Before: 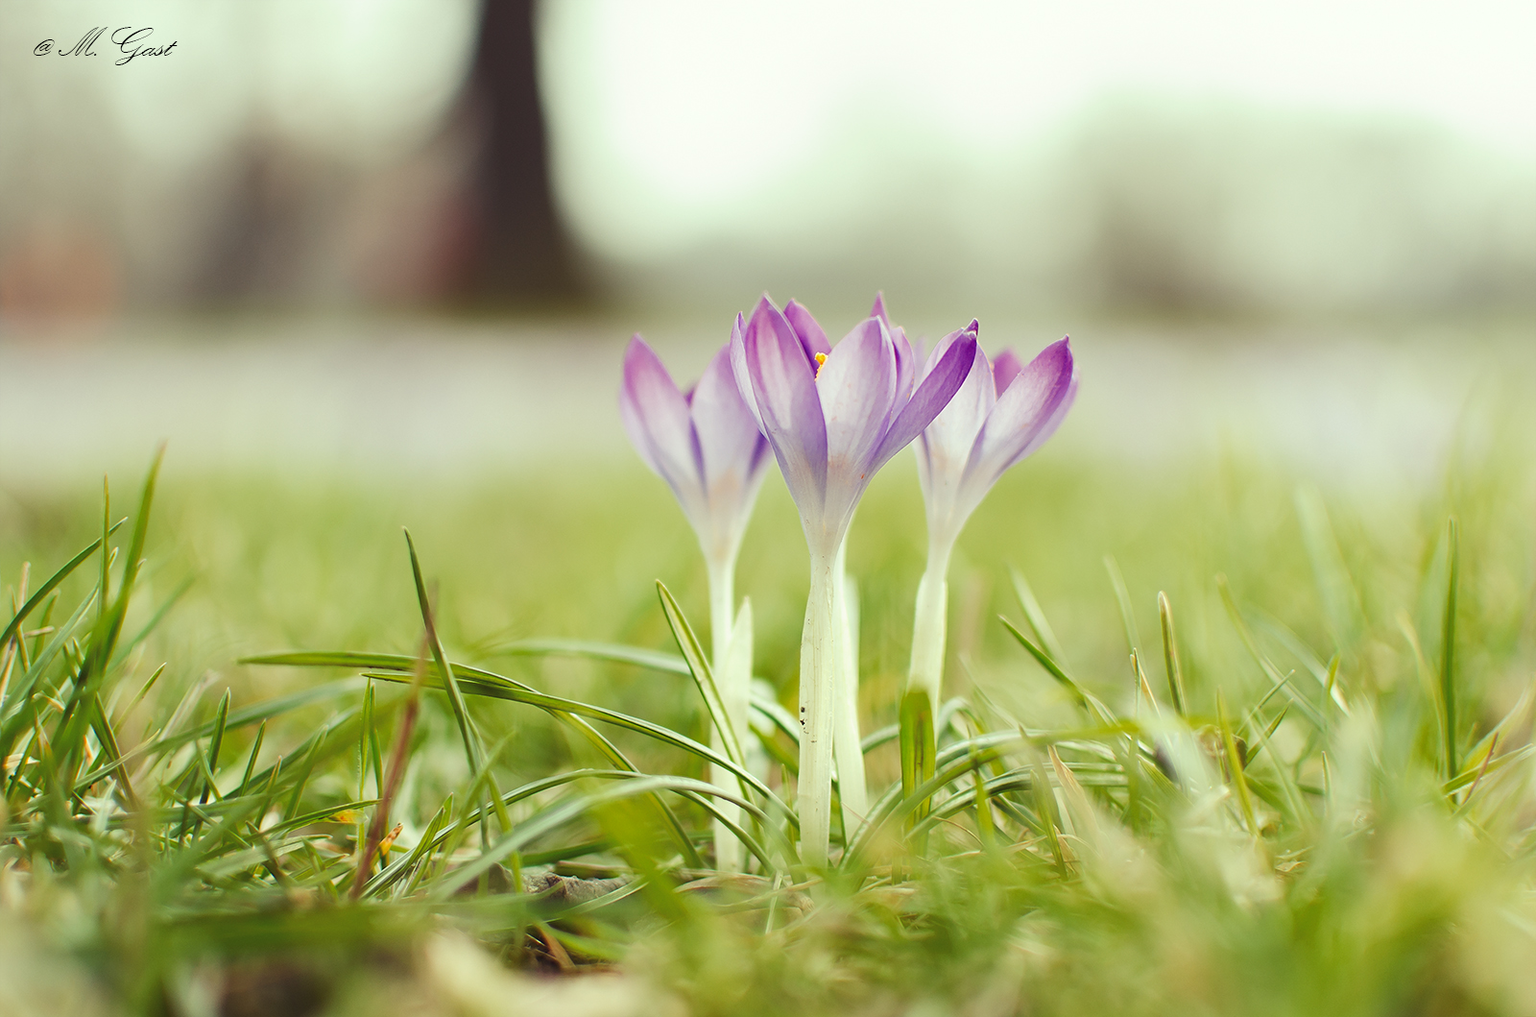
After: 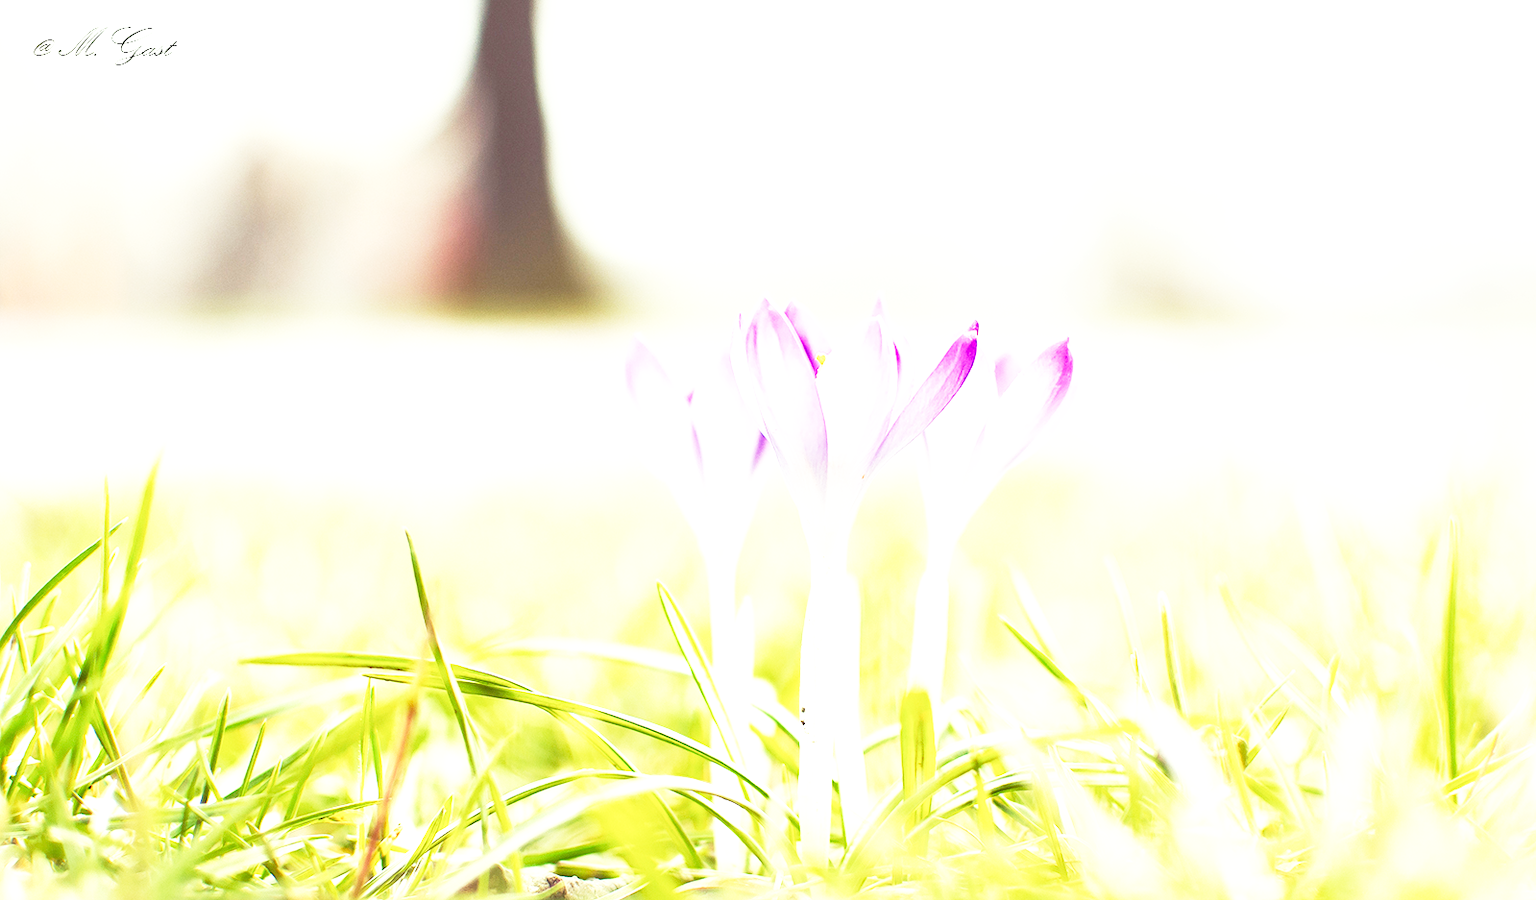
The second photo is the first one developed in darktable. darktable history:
exposure: black level correction 0, exposure 1.2 EV, compensate highlight preservation false
local contrast: on, module defaults
crop and rotate: top 0%, bottom 11.49%
base curve: curves: ch0 [(0, 0) (0.012, 0.01) (0.073, 0.168) (0.31, 0.711) (0.645, 0.957) (1, 1)], preserve colors none
